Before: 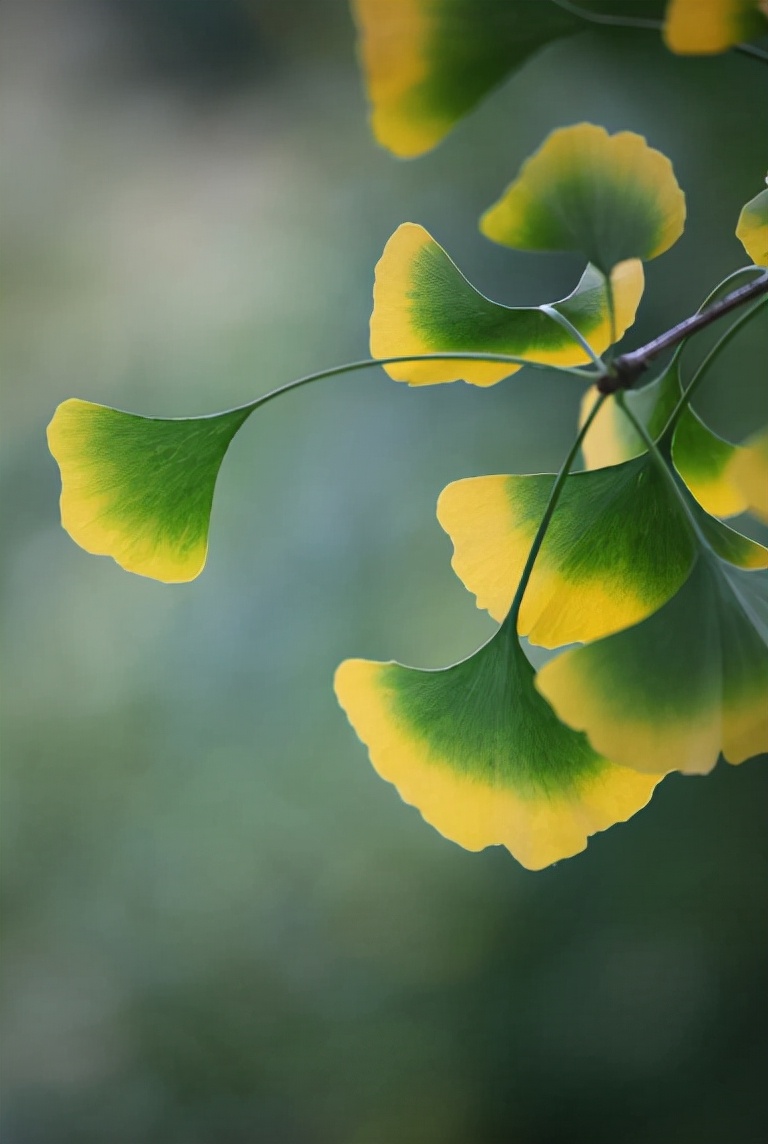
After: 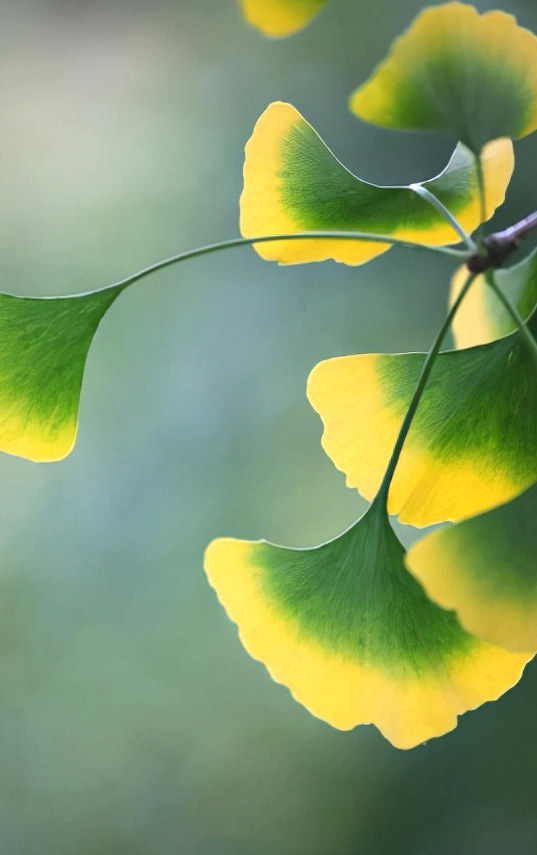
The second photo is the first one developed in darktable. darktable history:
crop and rotate: left 17.046%, top 10.659%, right 12.989%, bottom 14.553%
exposure: black level correction 0, exposure 0.5 EV, compensate highlight preservation false
